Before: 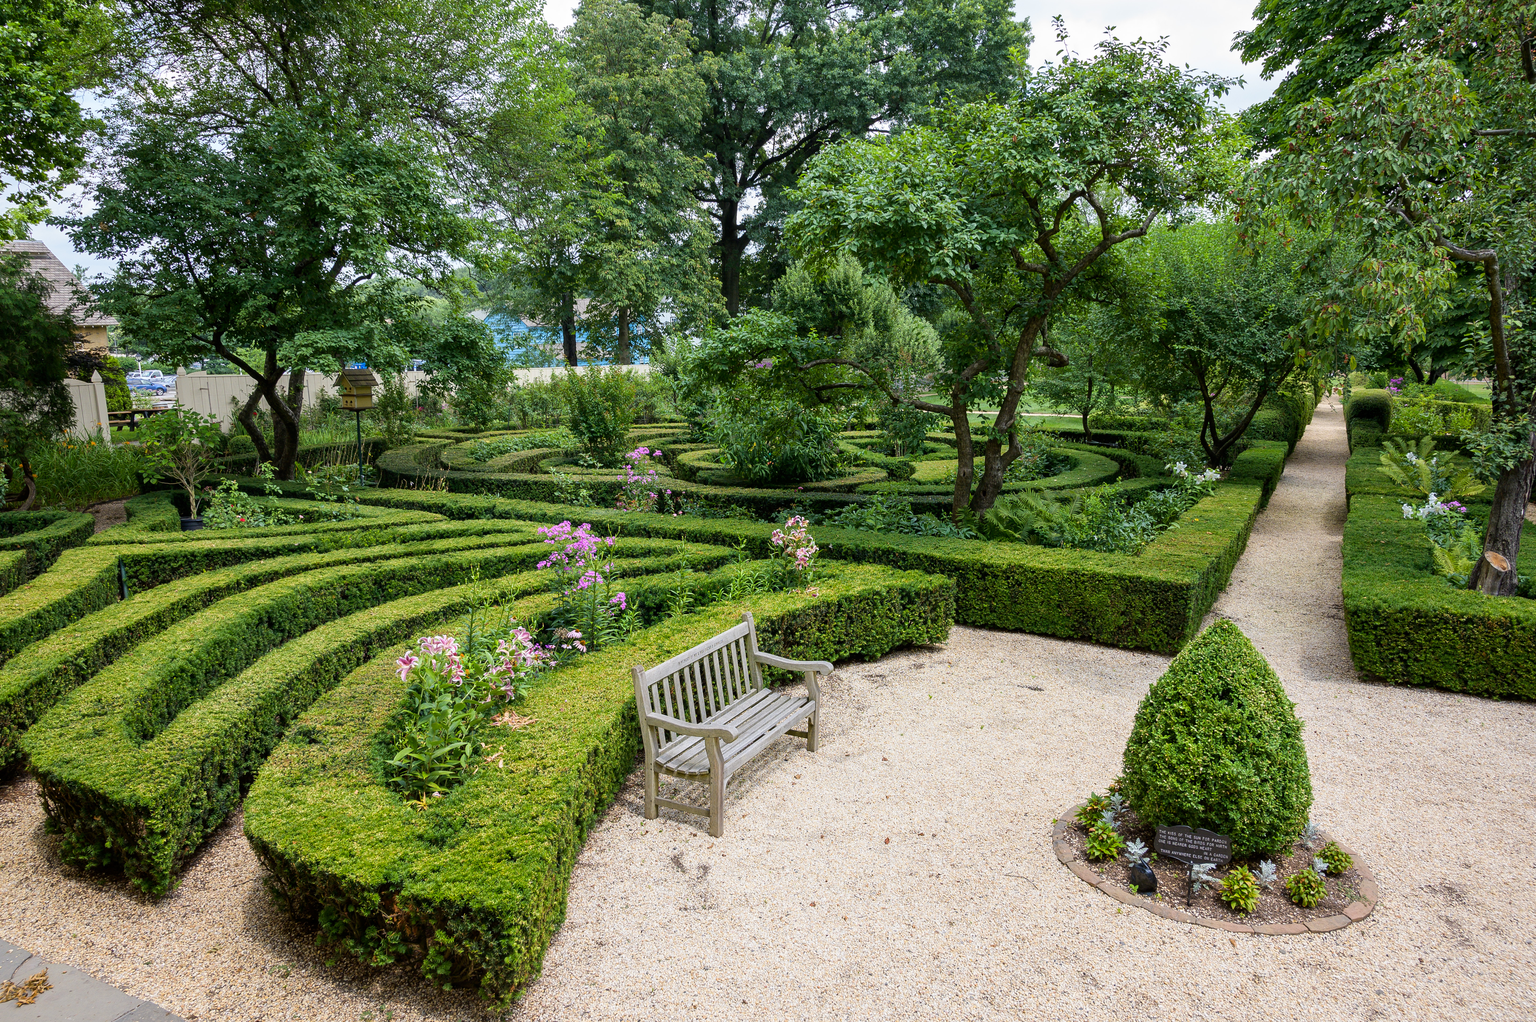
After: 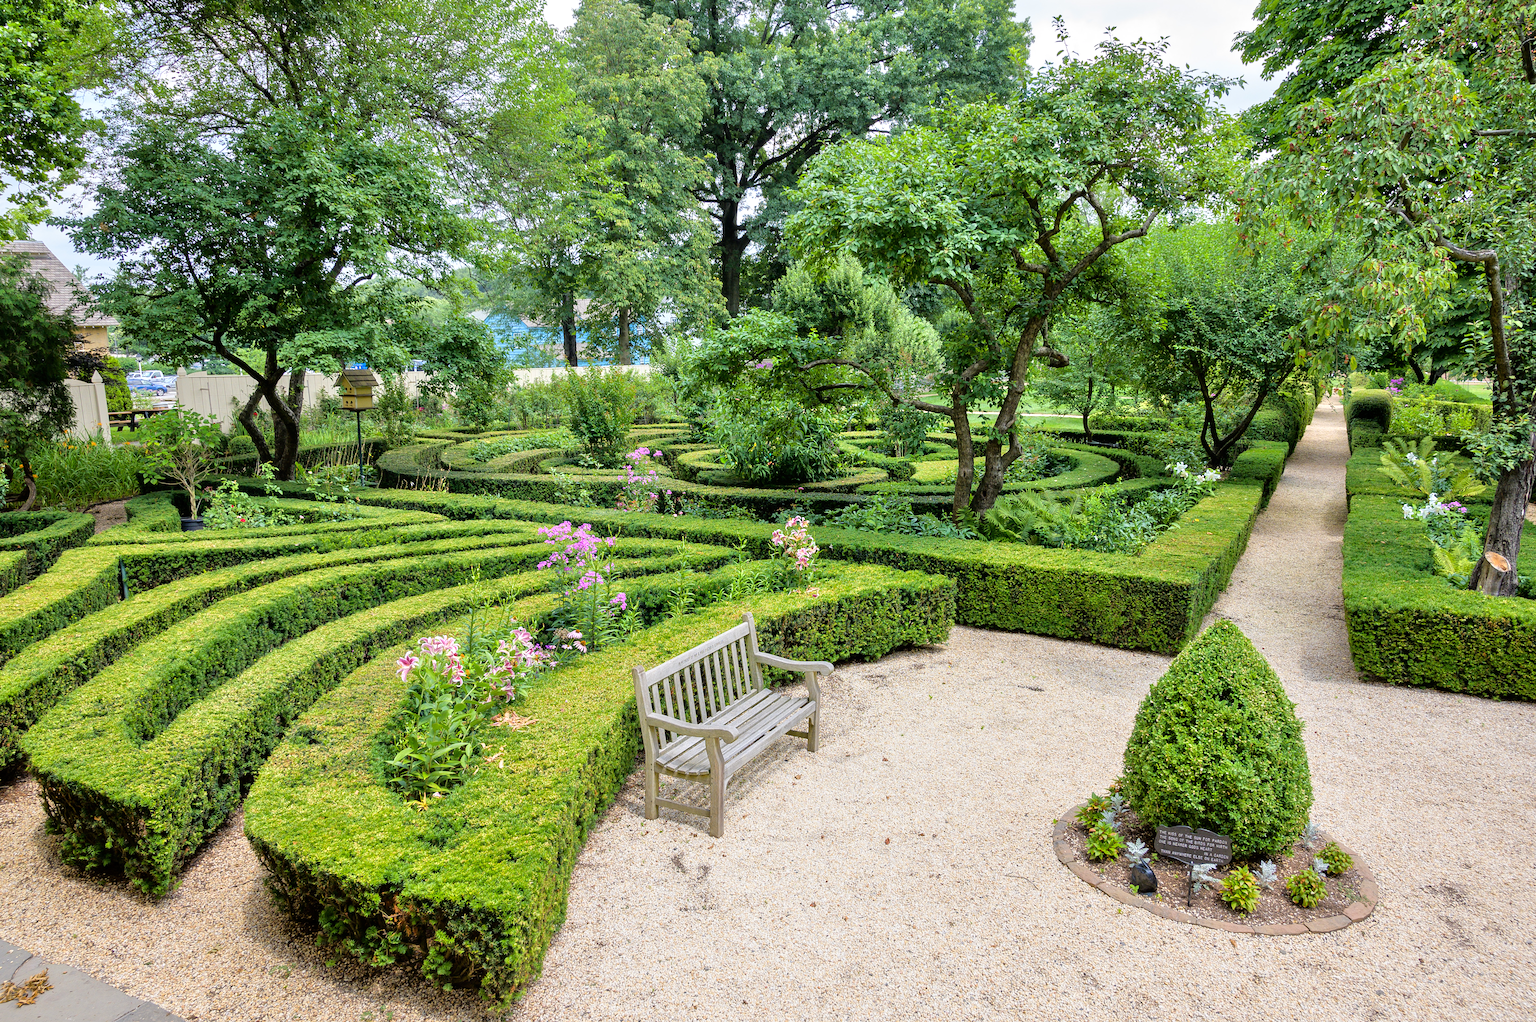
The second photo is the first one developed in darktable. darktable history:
tone equalizer: -7 EV 0.157 EV, -6 EV 0.58 EV, -5 EV 1.14 EV, -4 EV 1.31 EV, -3 EV 1.15 EV, -2 EV 0.6 EV, -1 EV 0.162 EV, mask exposure compensation -0.515 EV
